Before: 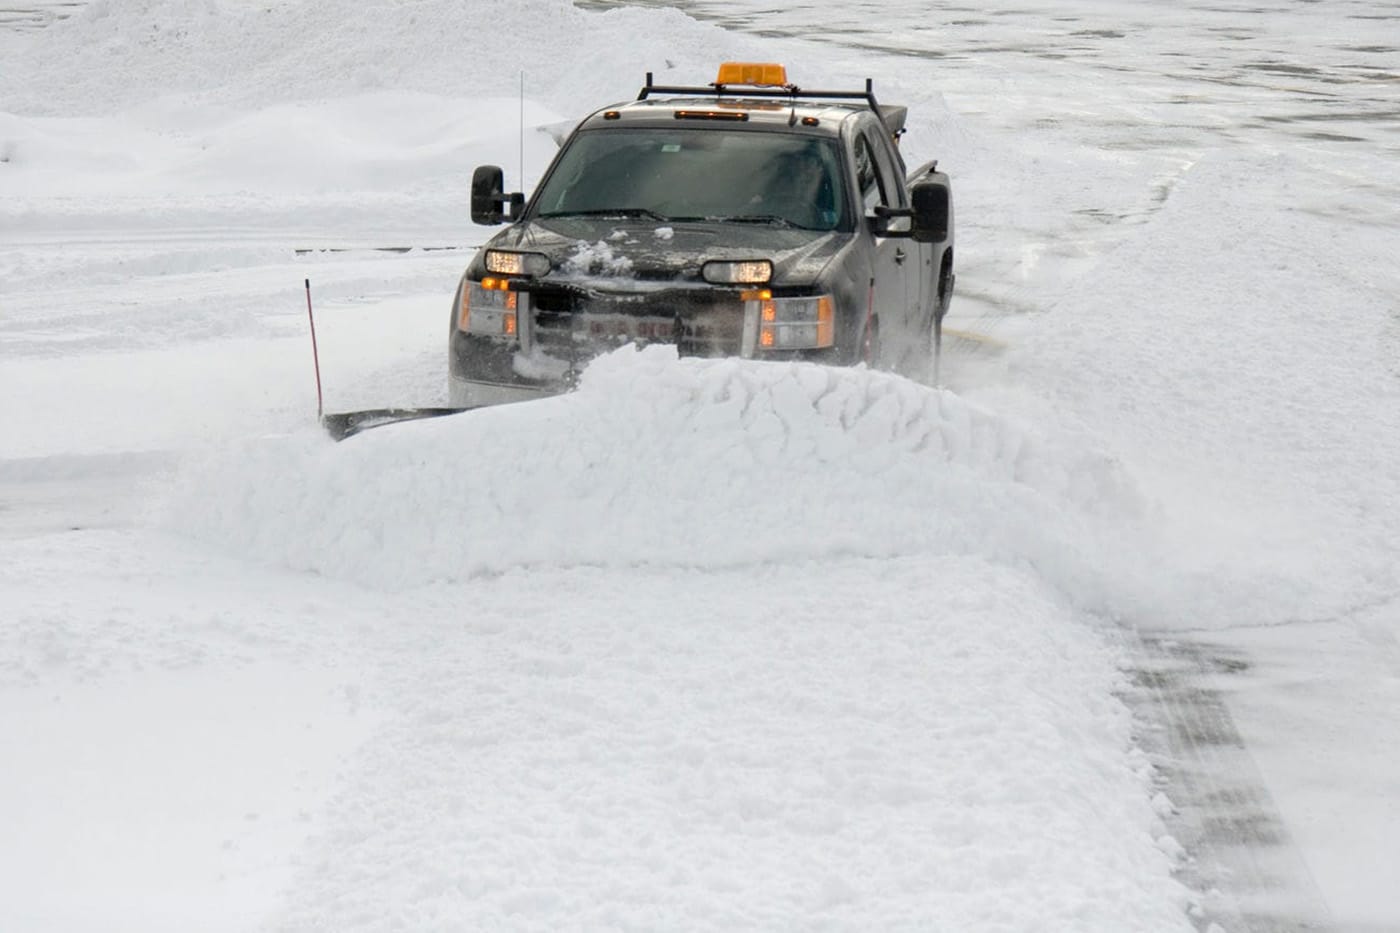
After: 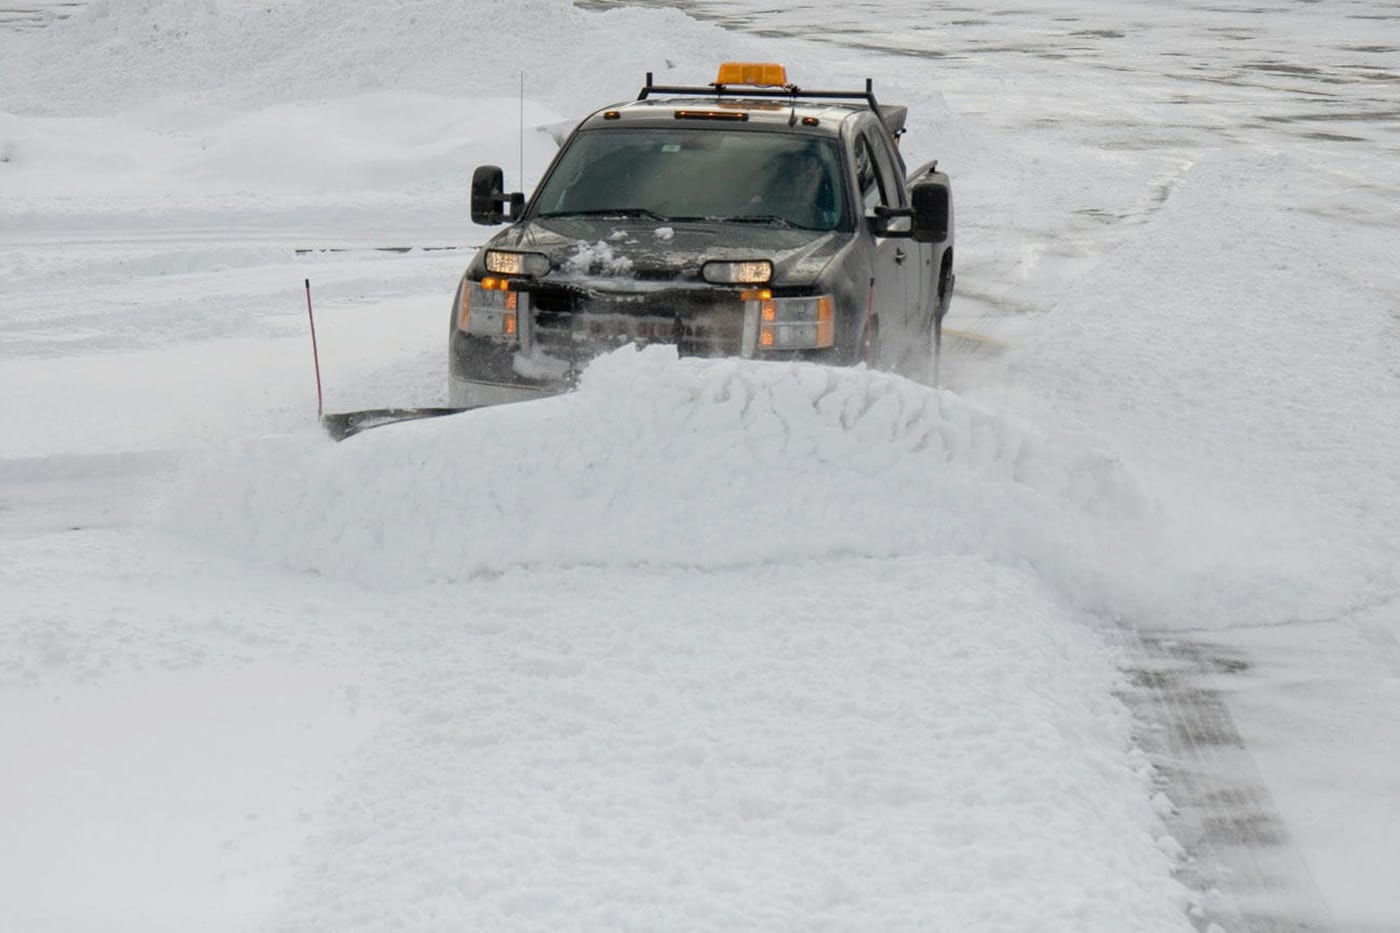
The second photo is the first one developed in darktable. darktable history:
exposure: exposure -0.247 EV, compensate highlight preservation false
